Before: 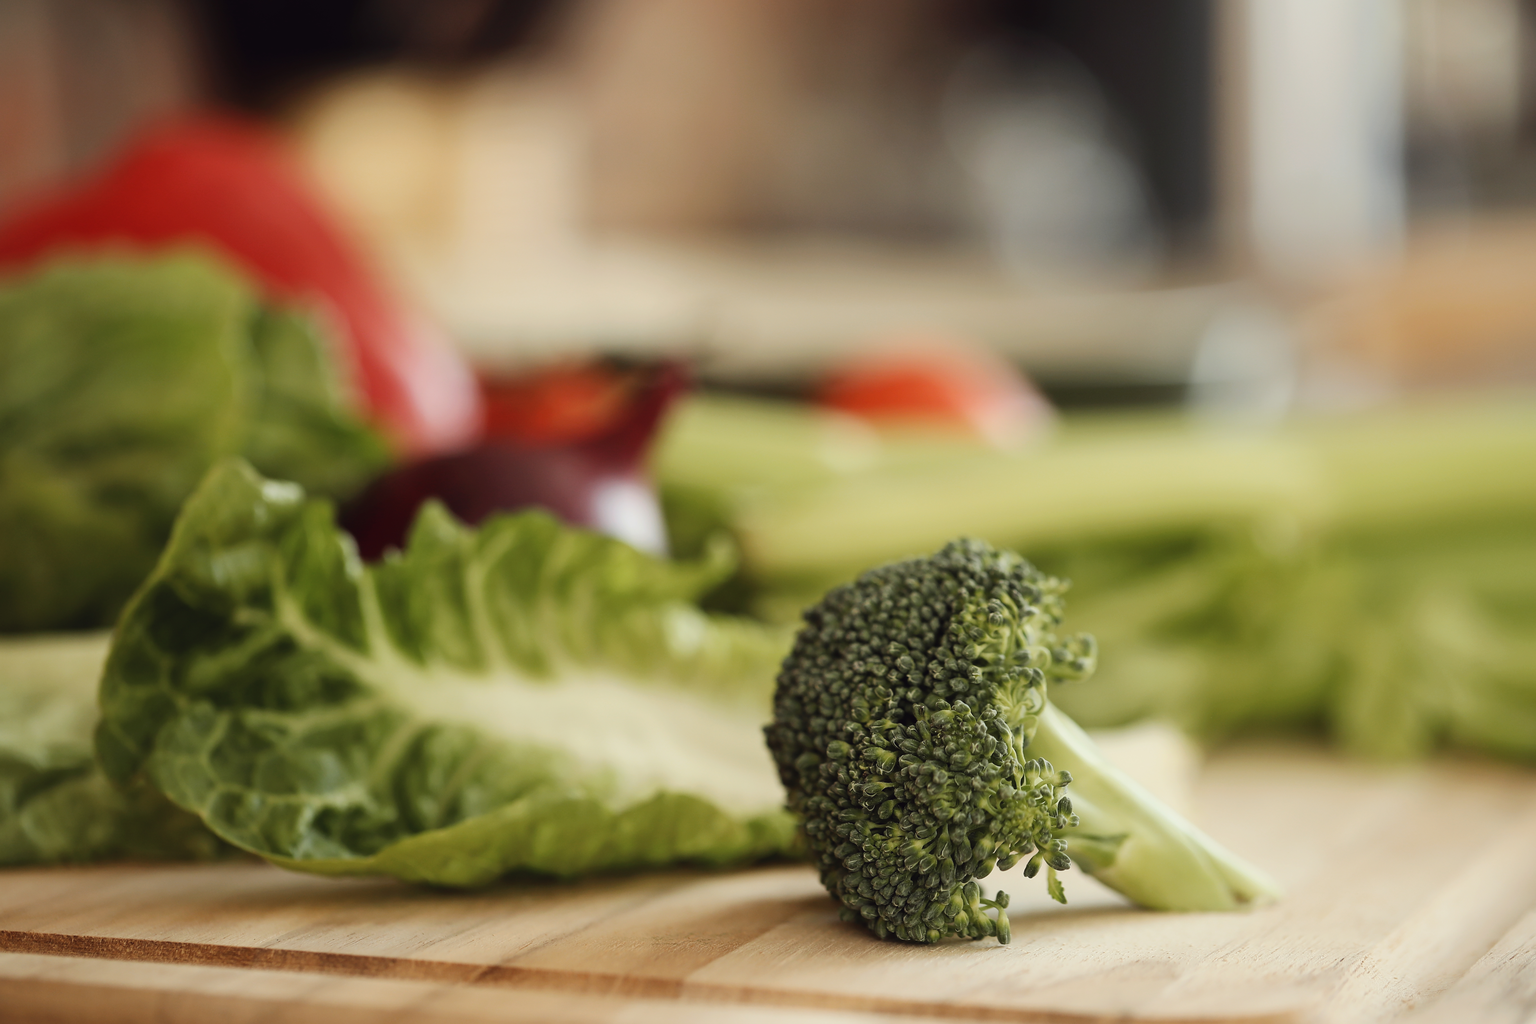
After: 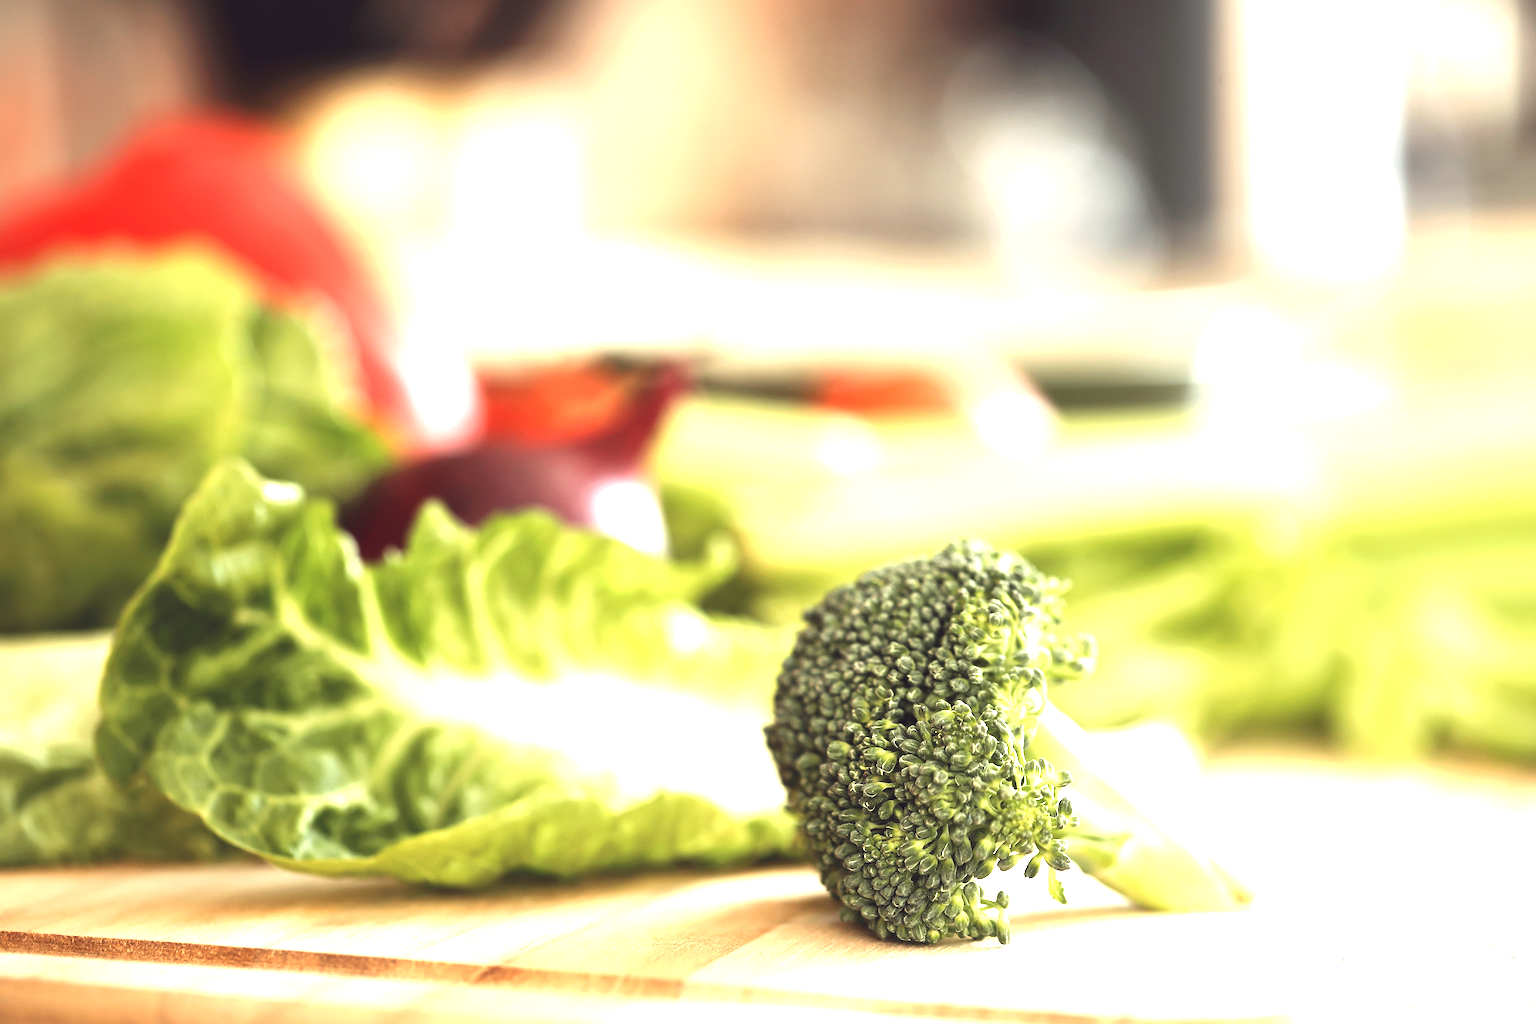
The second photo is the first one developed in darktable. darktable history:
exposure: black level correction 0, exposure 1.934 EV, compensate highlight preservation false
